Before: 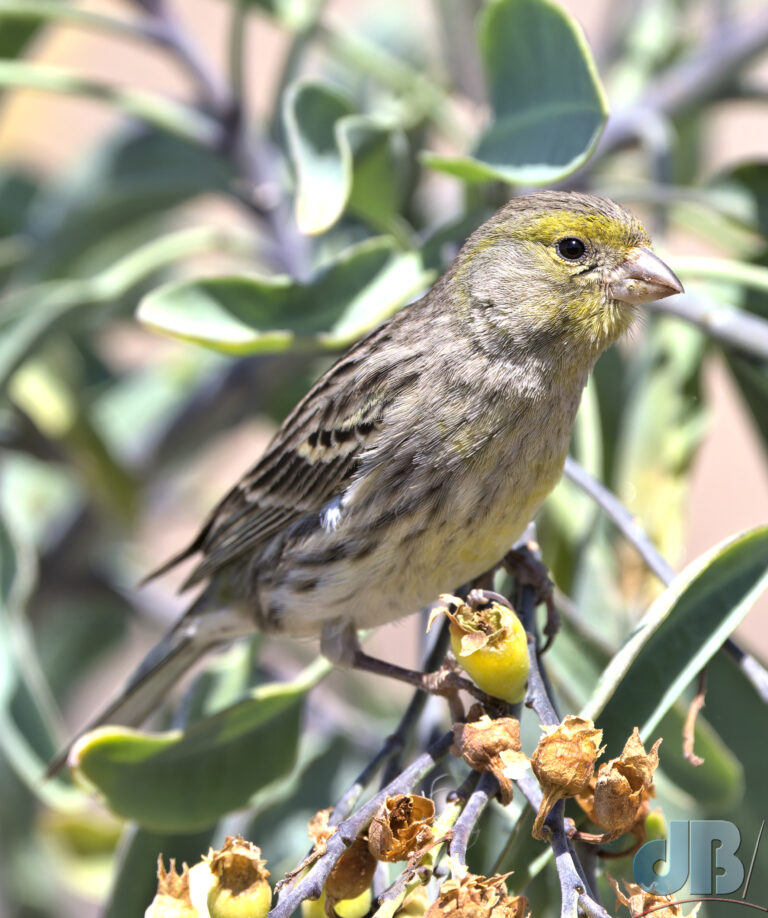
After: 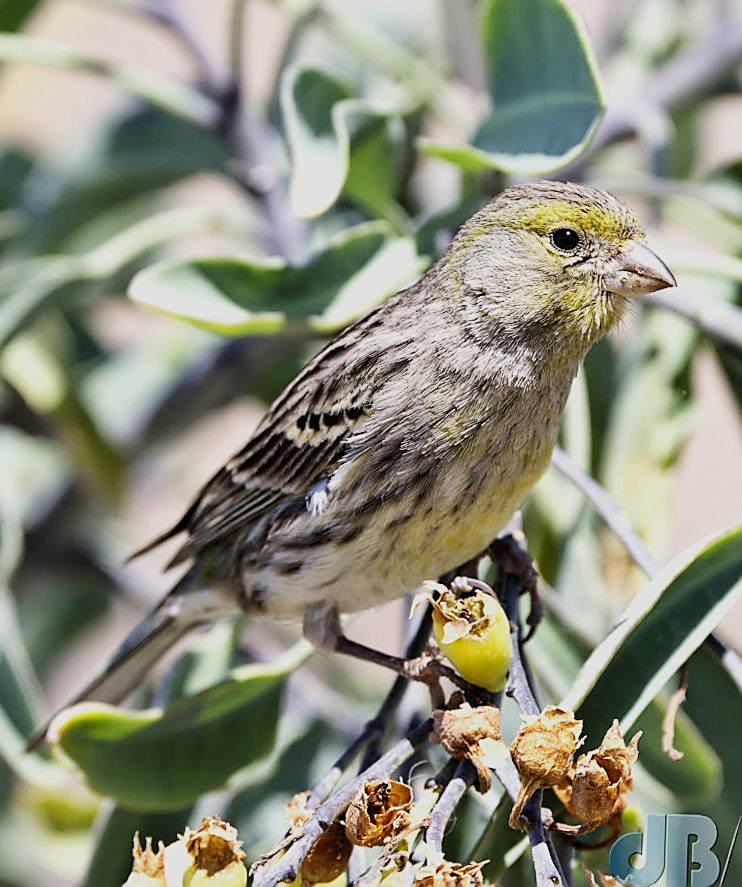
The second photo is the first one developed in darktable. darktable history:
sharpen: radius 1.4, amount 1.25, threshold 0.7
sigmoid: contrast 1.7, skew -0.2, preserve hue 0%, red attenuation 0.1, red rotation 0.035, green attenuation 0.1, green rotation -0.017, blue attenuation 0.15, blue rotation -0.052, base primaries Rec2020
crop and rotate: angle -1.69°
